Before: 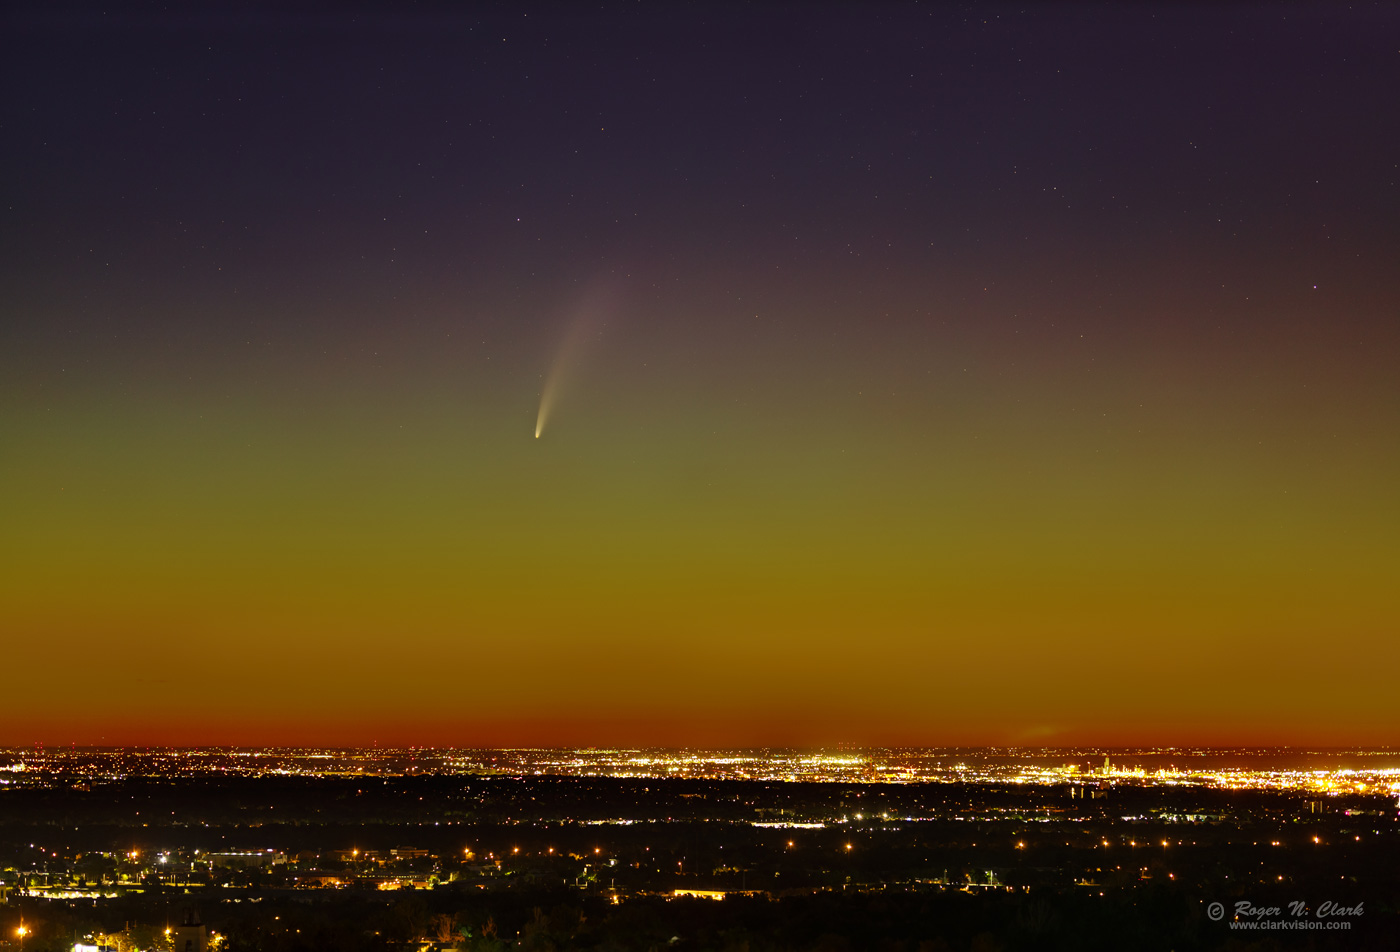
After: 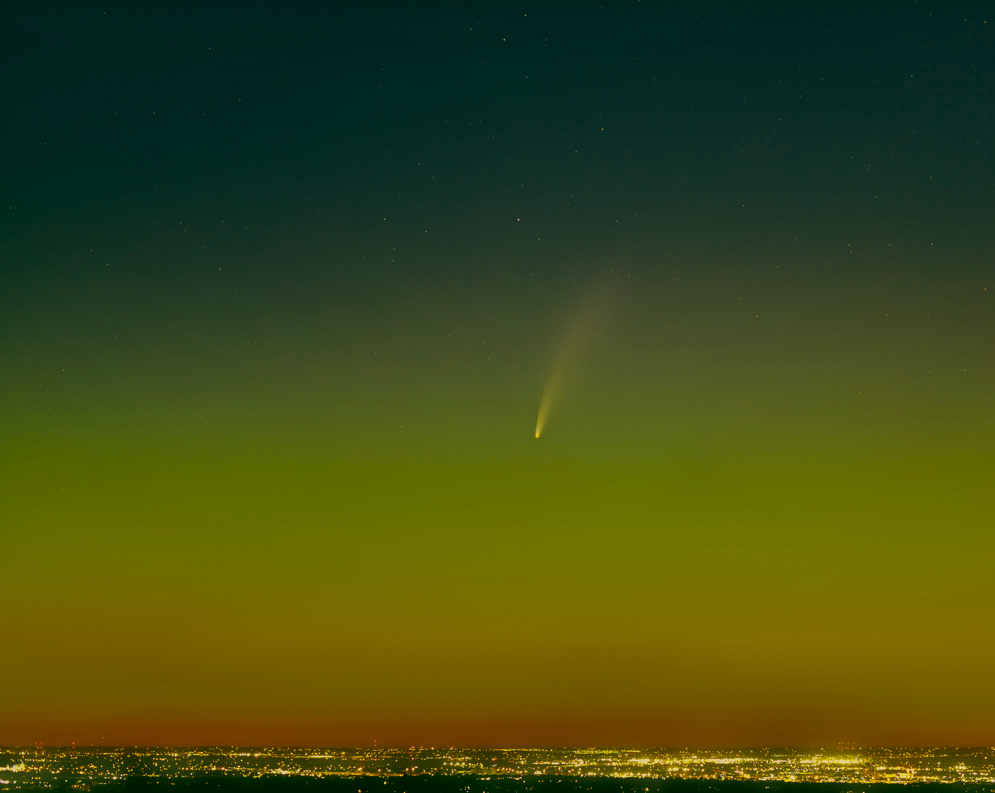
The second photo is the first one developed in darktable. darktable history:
crop: right 28.885%, bottom 16.626%
color correction: highlights a* 5.62, highlights b* 33.57, shadows a* -25.86, shadows b* 4.02
haze removal: strength -0.1, adaptive false
